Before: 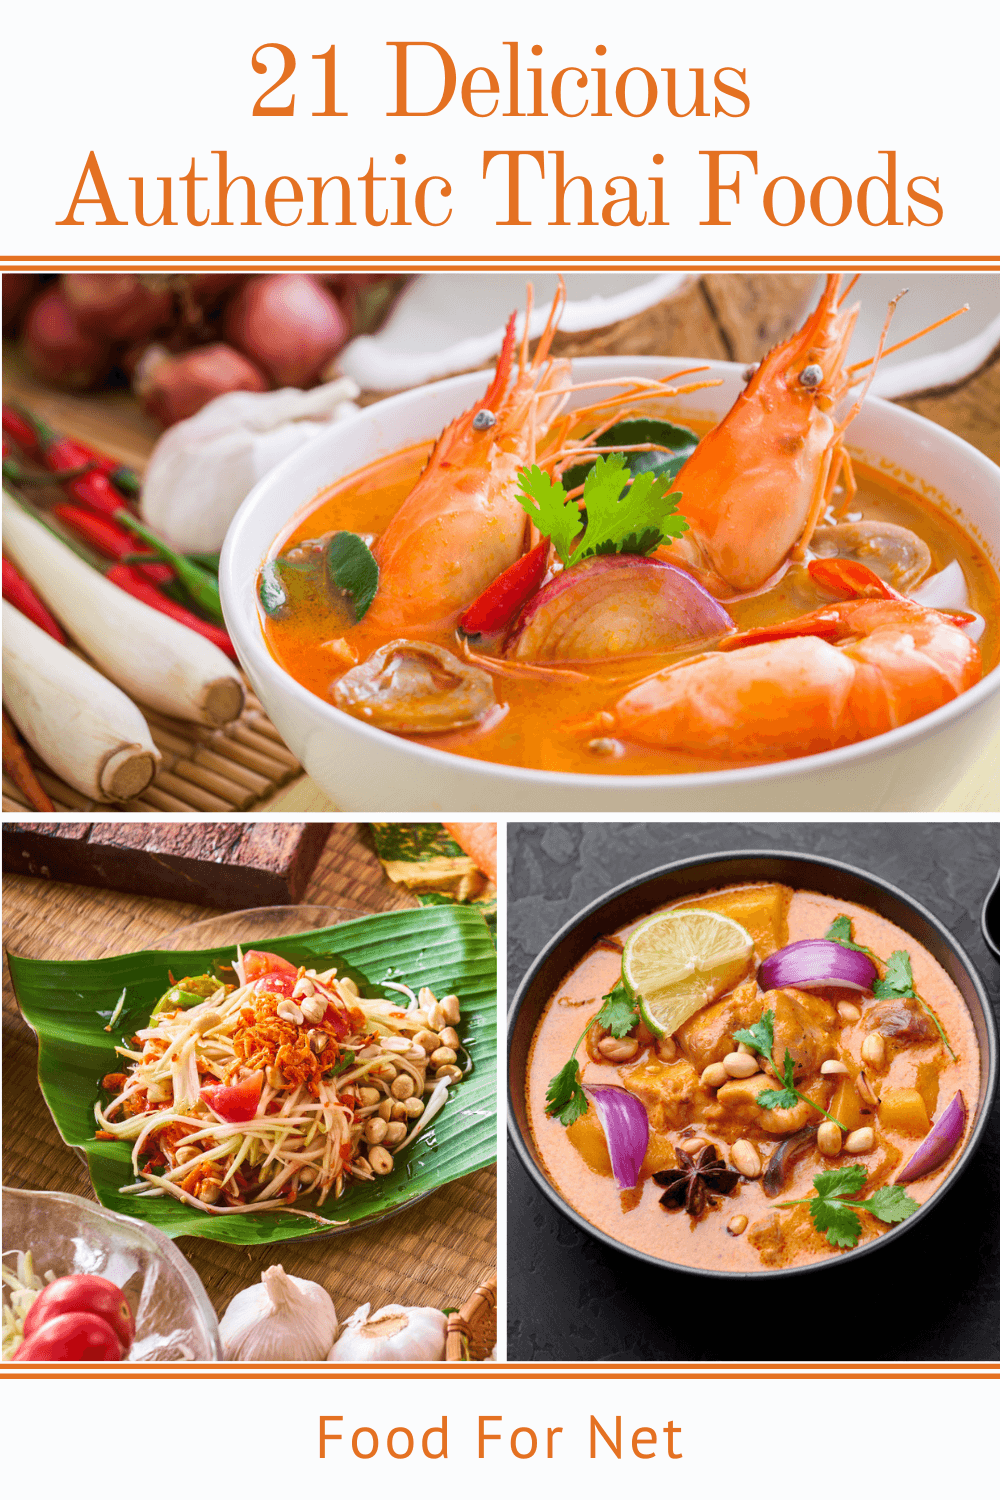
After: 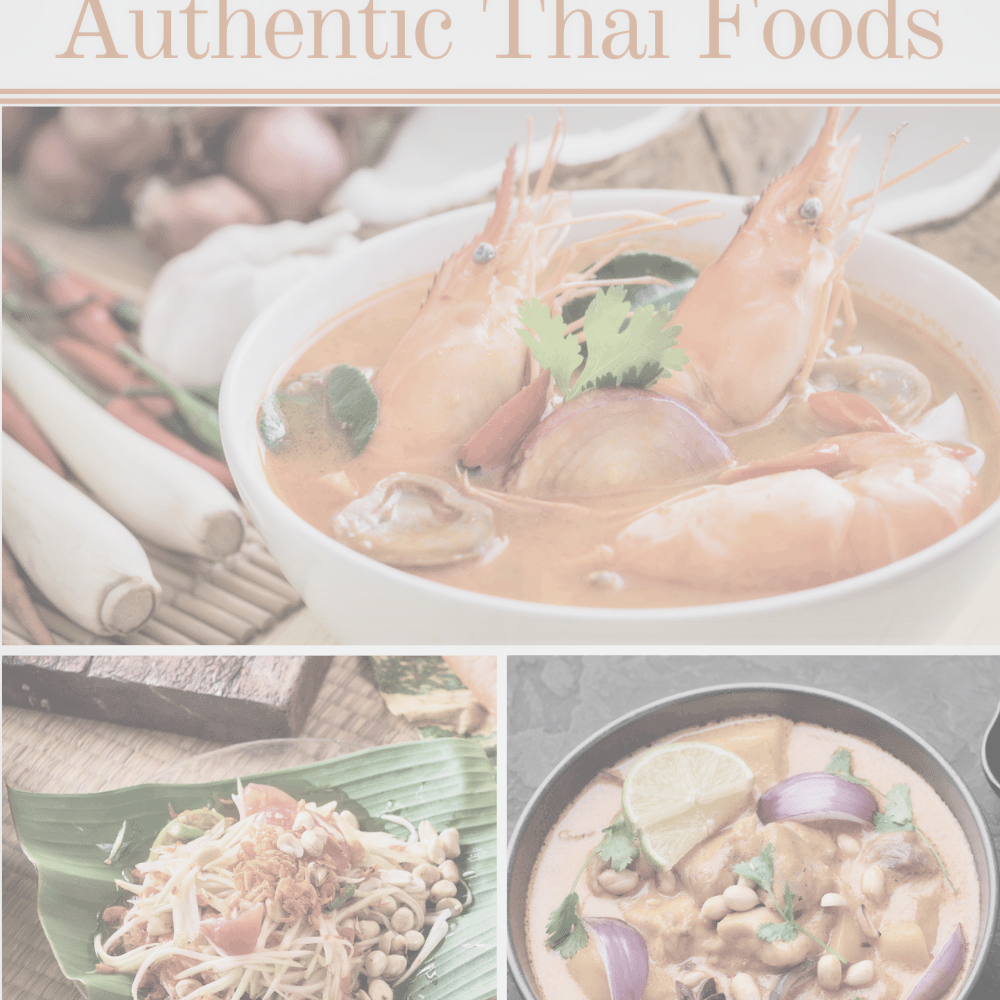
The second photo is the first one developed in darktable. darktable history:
contrast equalizer: y [[0.514, 0.573, 0.581, 0.508, 0.5, 0.5], [0.5 ×6], [0.5 ×6], [0 ×6], [0 ×6]]
contrast brightness saturation: contrast -0.32, brightness 0.75, saturation -0.78
tone equalizer: on, module defaults
crop: top 11.166%, bottom 22.168%
color balance rgb: on, module defaults
